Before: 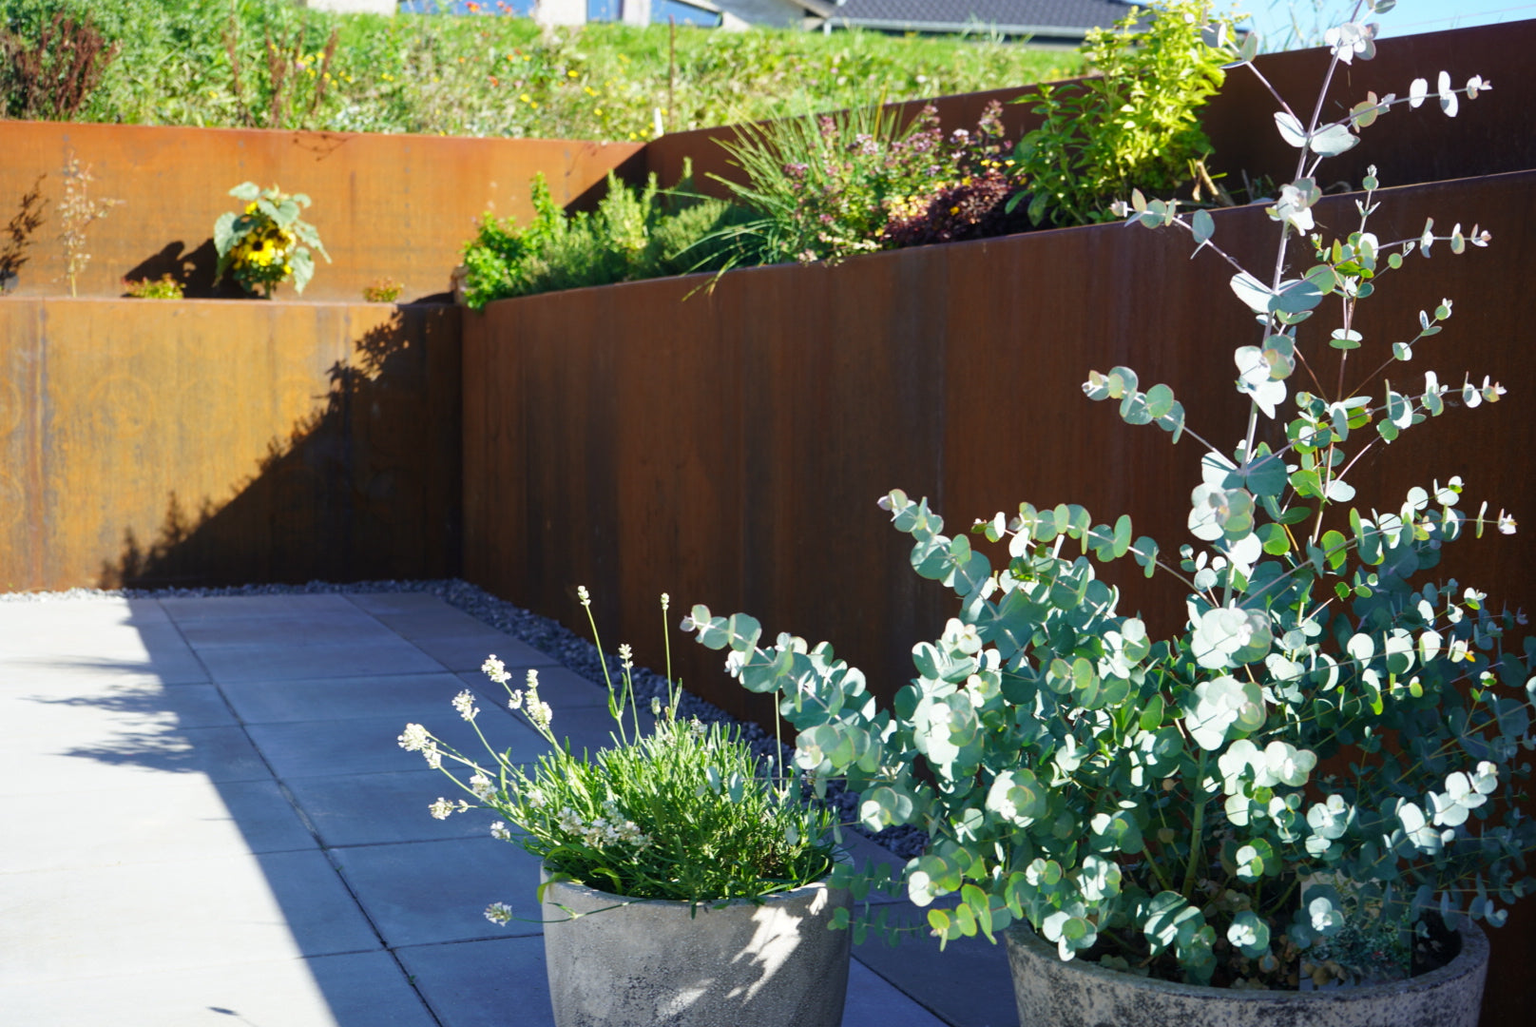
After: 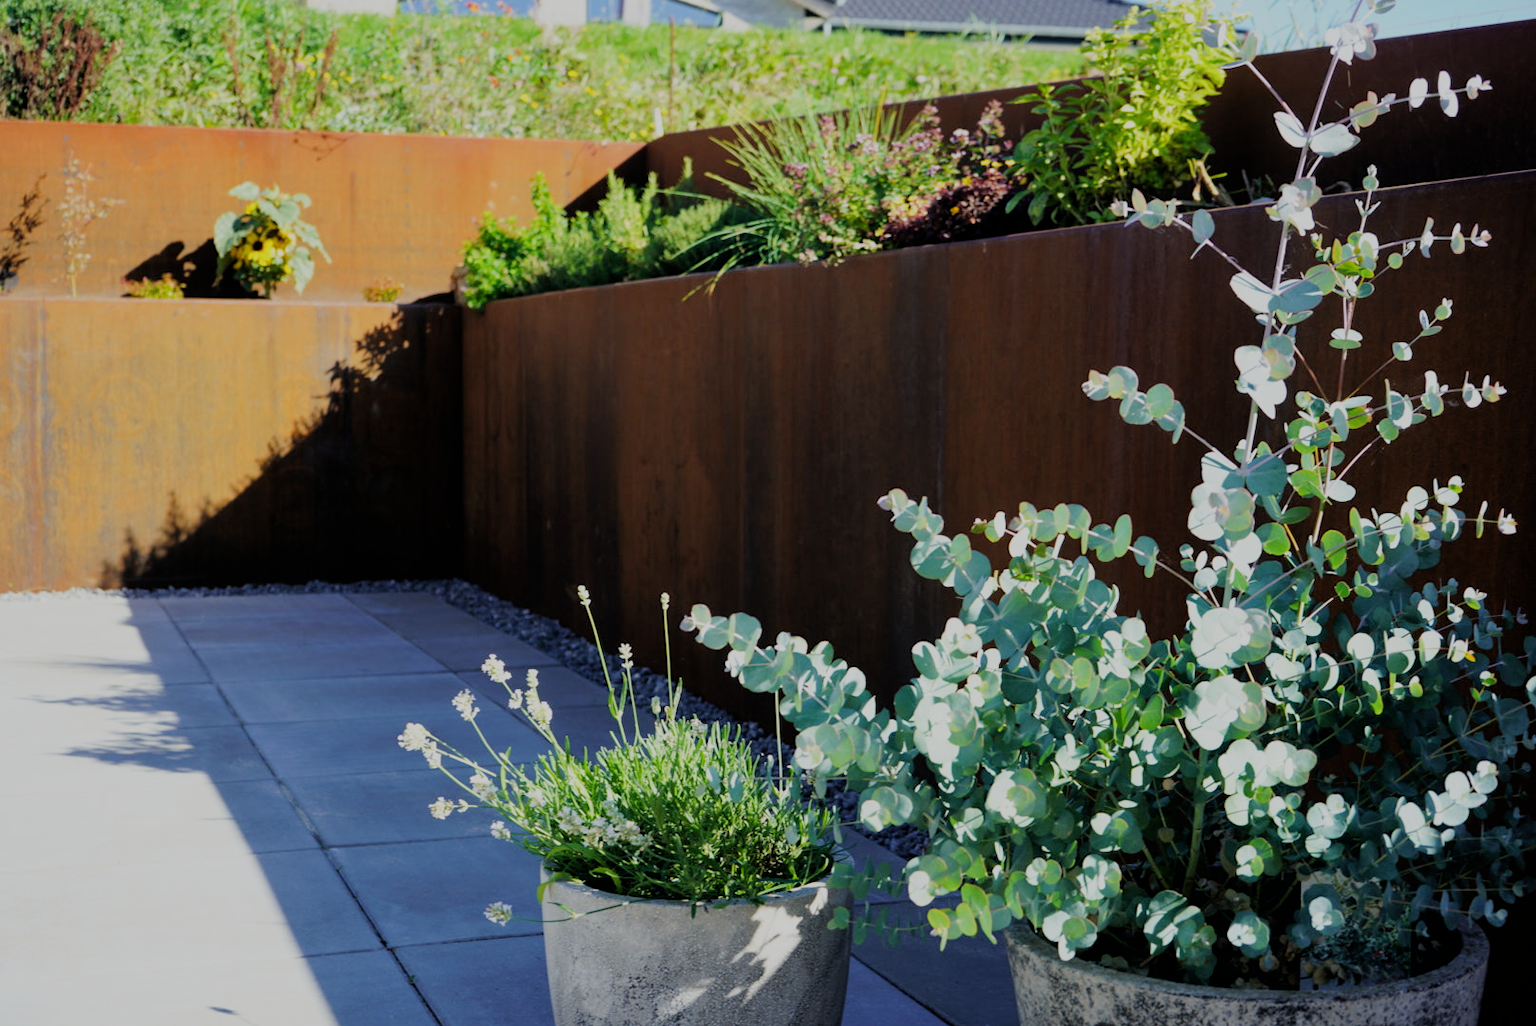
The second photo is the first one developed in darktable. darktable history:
filmic rgb: black relative exposure -6.21 EV, white relative exposure 6.98 EV, hardness 2.26
